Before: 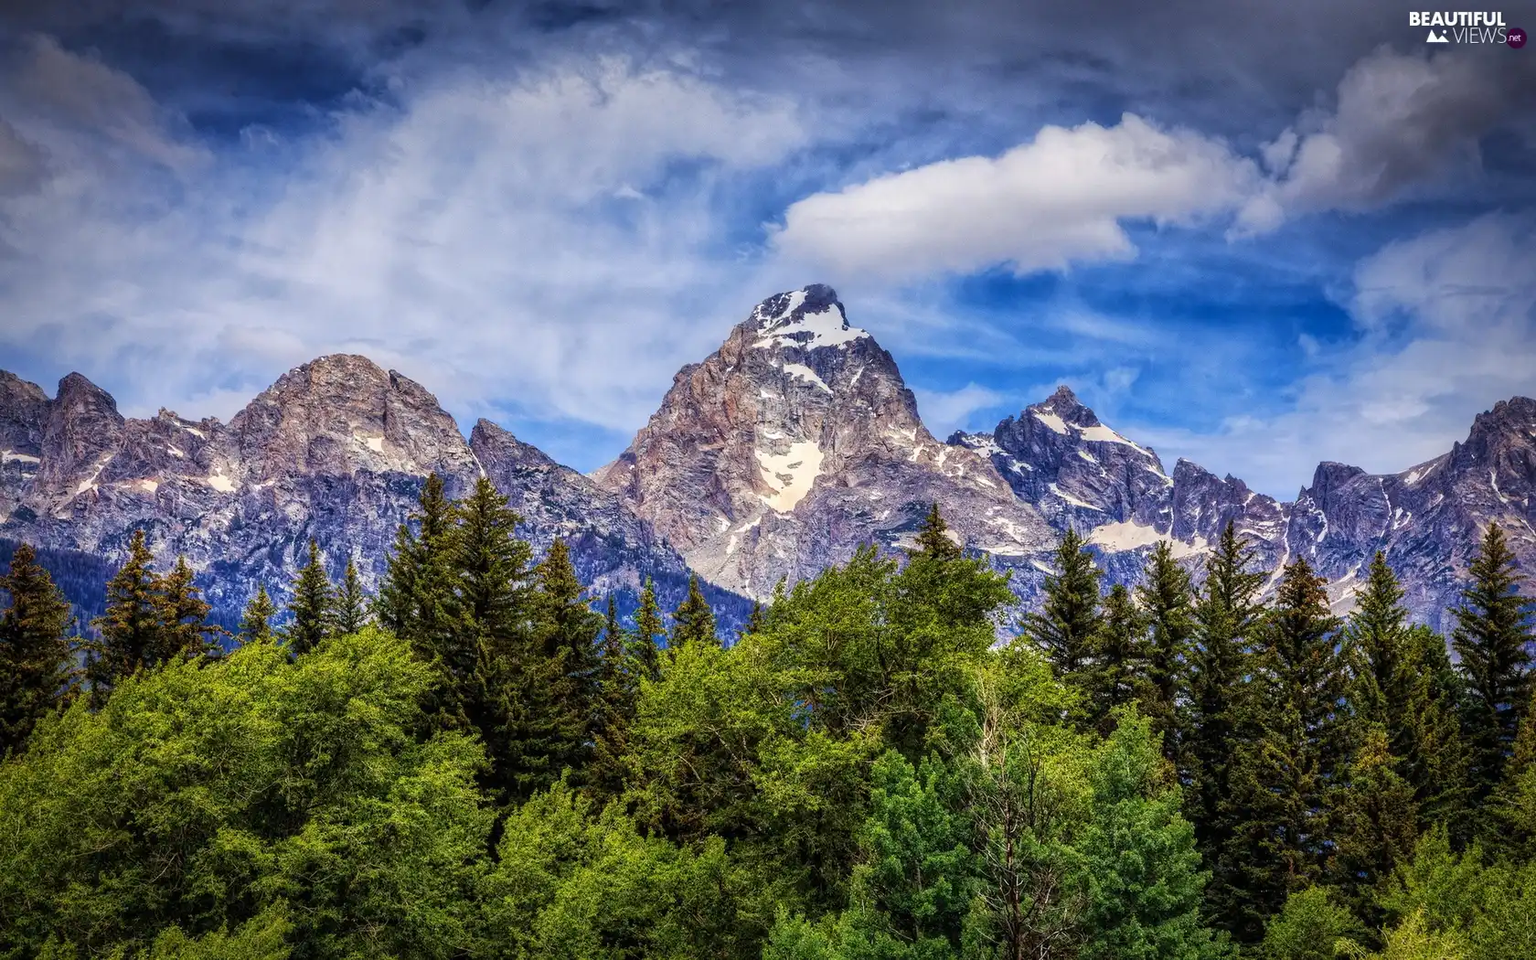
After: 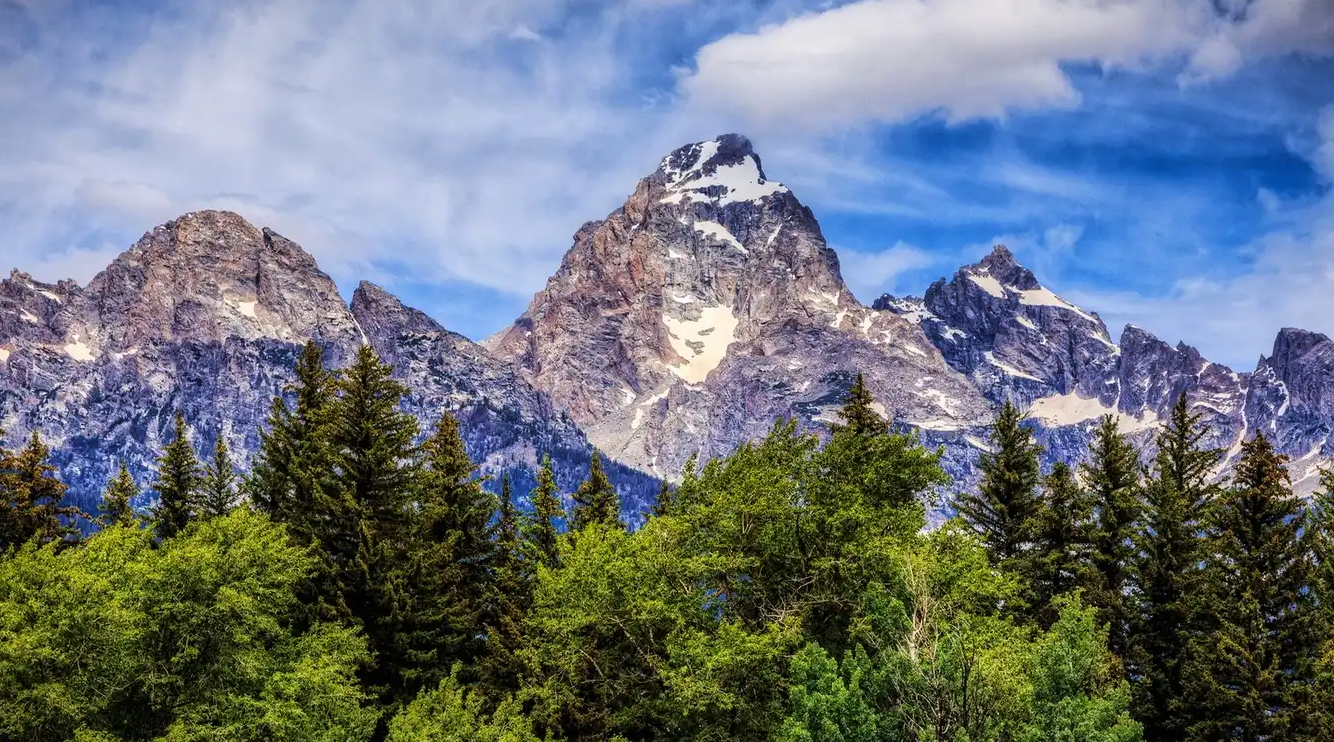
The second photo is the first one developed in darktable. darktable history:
tone curve: curves: ch0 [(0, 0) (0.08, 0.056) (0.4, 0.4) (0.6, 0.612) (0.92, 0.924) (1, 1)], color space Lab, linked channels, preserve colors none
crop: left 9.712%, top 16.928%, right 10.845%, bottom 12.332%
